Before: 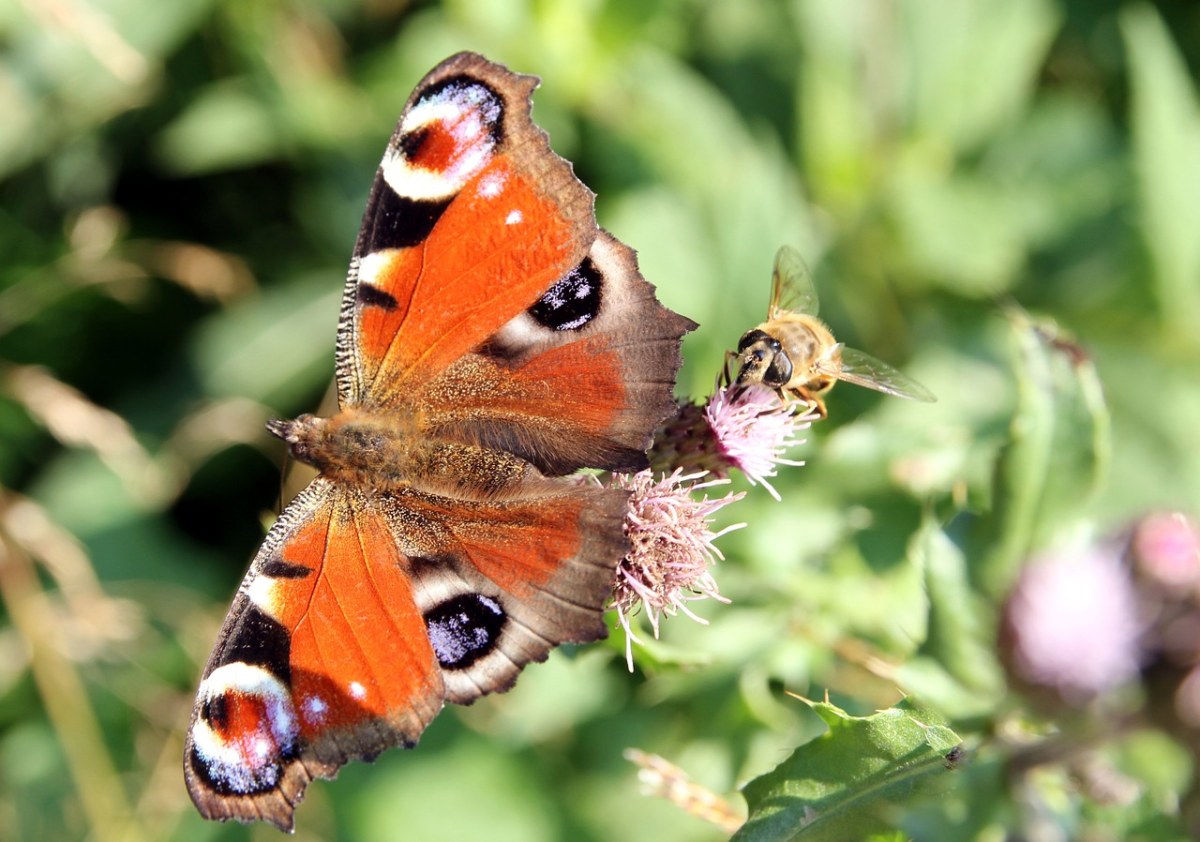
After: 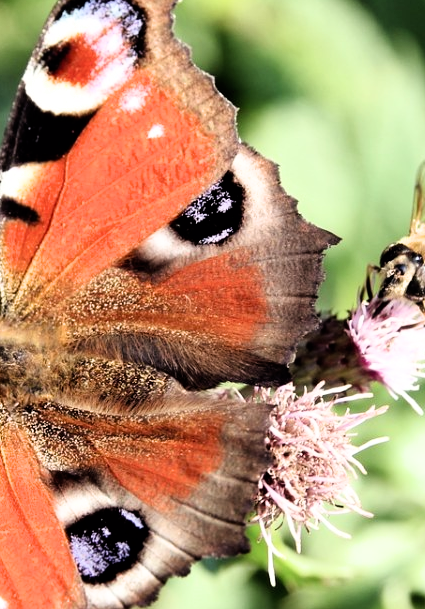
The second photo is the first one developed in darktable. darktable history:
crop and rotate: left 29.886%, top 10.292%, right 34.651%, bottom 17.308%
filmic rgb: black relative exposure -6.43 EV, white relative exposure 2.42 EV, target white luminance 99.961%, hardness 5.28, latitude 0.514%, contrast 1.439, highlights saturation mix 3.1%
